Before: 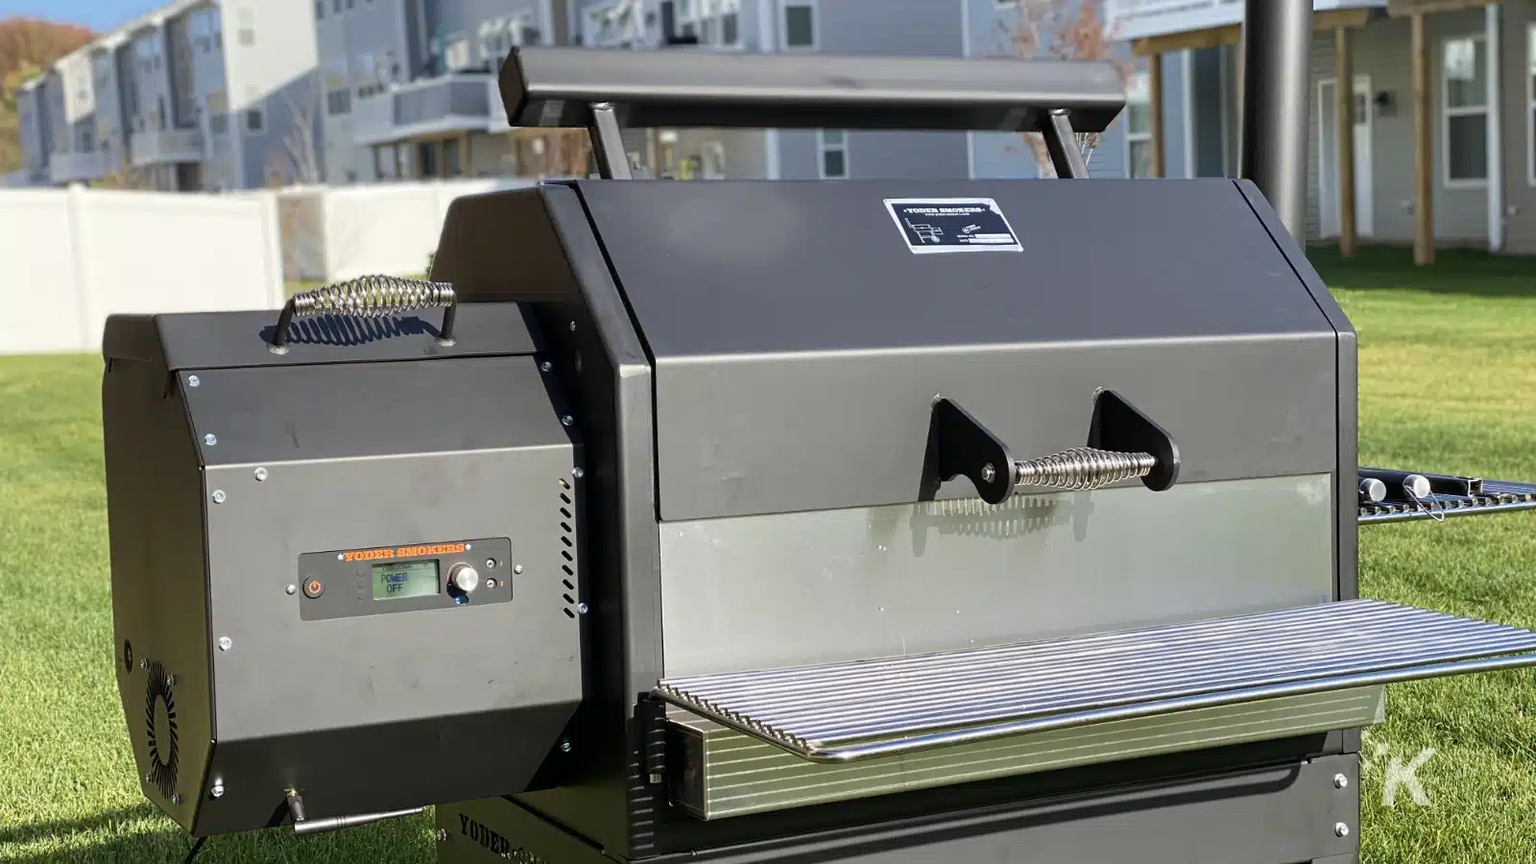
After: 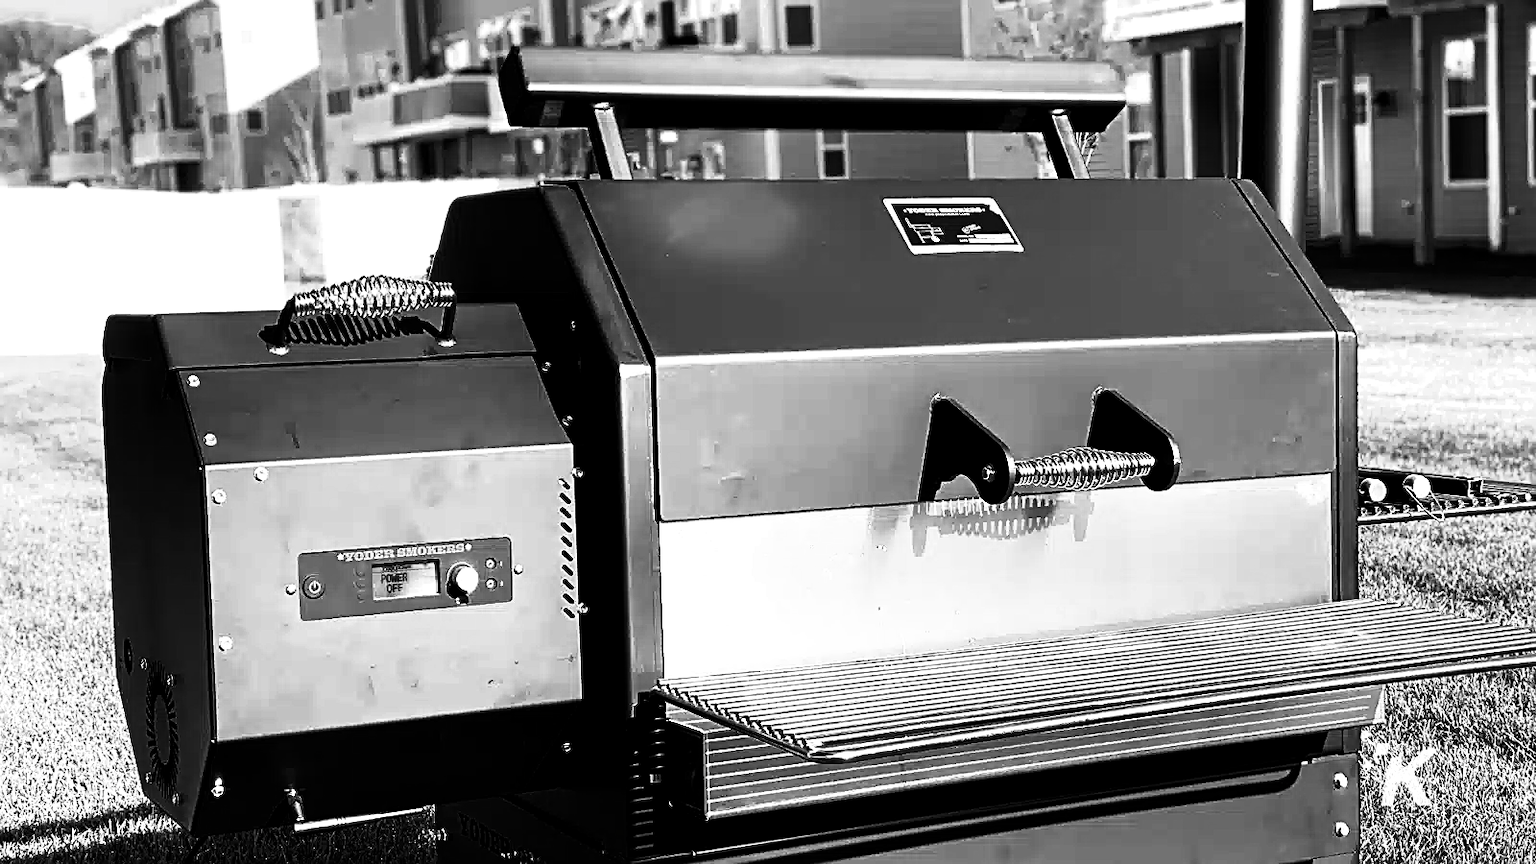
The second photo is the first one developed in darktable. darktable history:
sharpen: on, module defaults
exposure: exposure 1.258 EV, compensate highlight preservation false
contrast brightness saturation: contrast 0.022, brightness -0.997, saturation -1
filmic rgb: black relative exposure -6.24 EV, white relative exposure 2.79 EV, target black luminance 0%, hardness 4.62, latitude 67.66%, contrast 1.286, shadows ↔ highlights balance -3.5%
